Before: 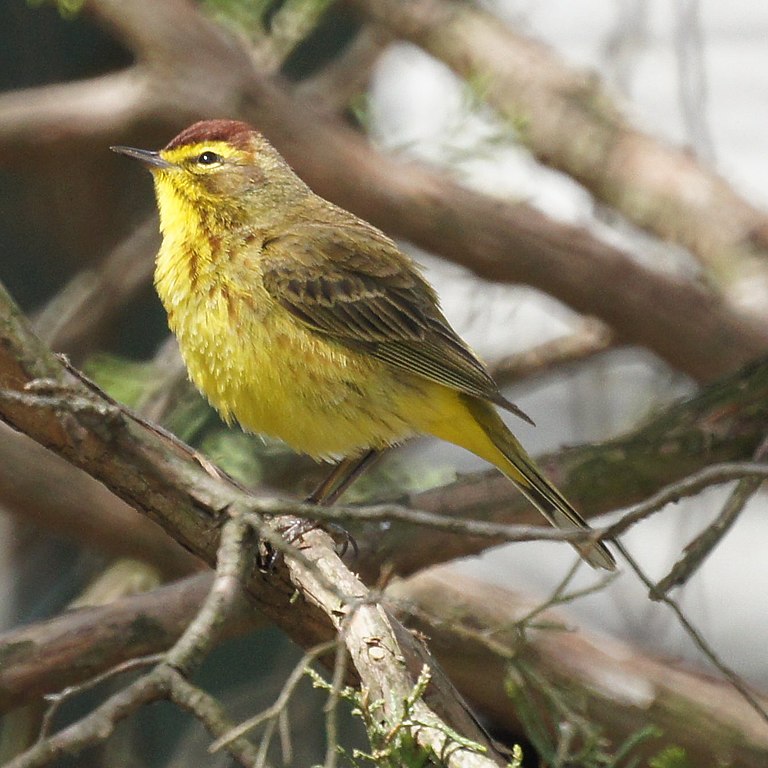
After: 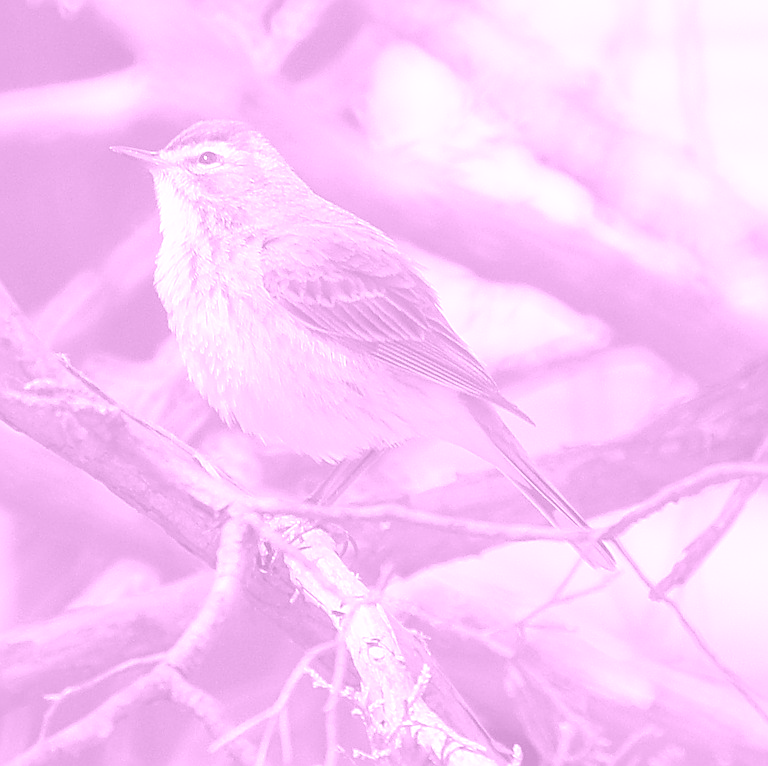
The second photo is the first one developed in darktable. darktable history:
crop: top 0.05%, bottom 0.098%
exposure: exposure 1 EV, compensate highlight preservation false
colorize: hue 331.2°, saturation 75%, source mix 30.28%, lightness 70.52%, version 1
sharpen: on, module defaults
